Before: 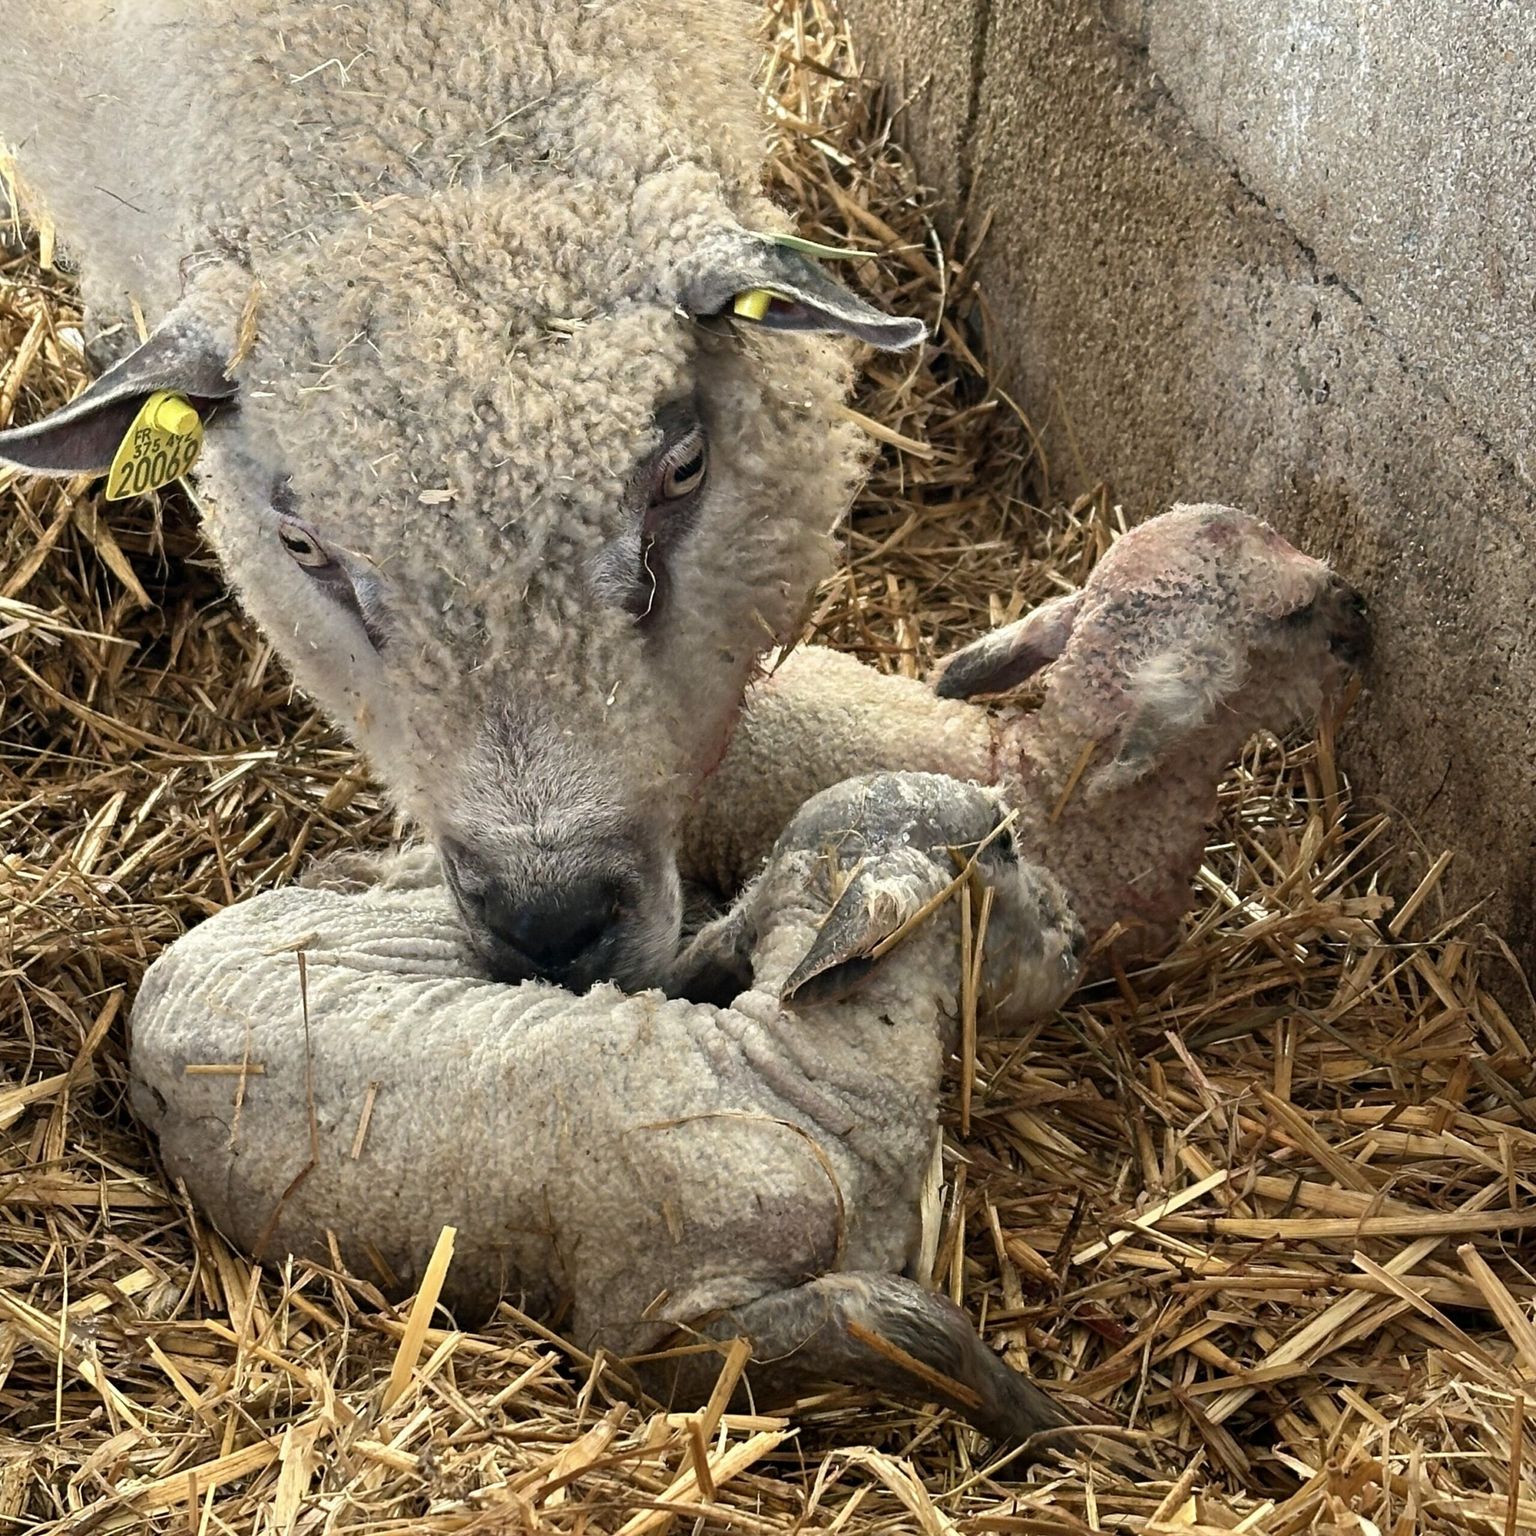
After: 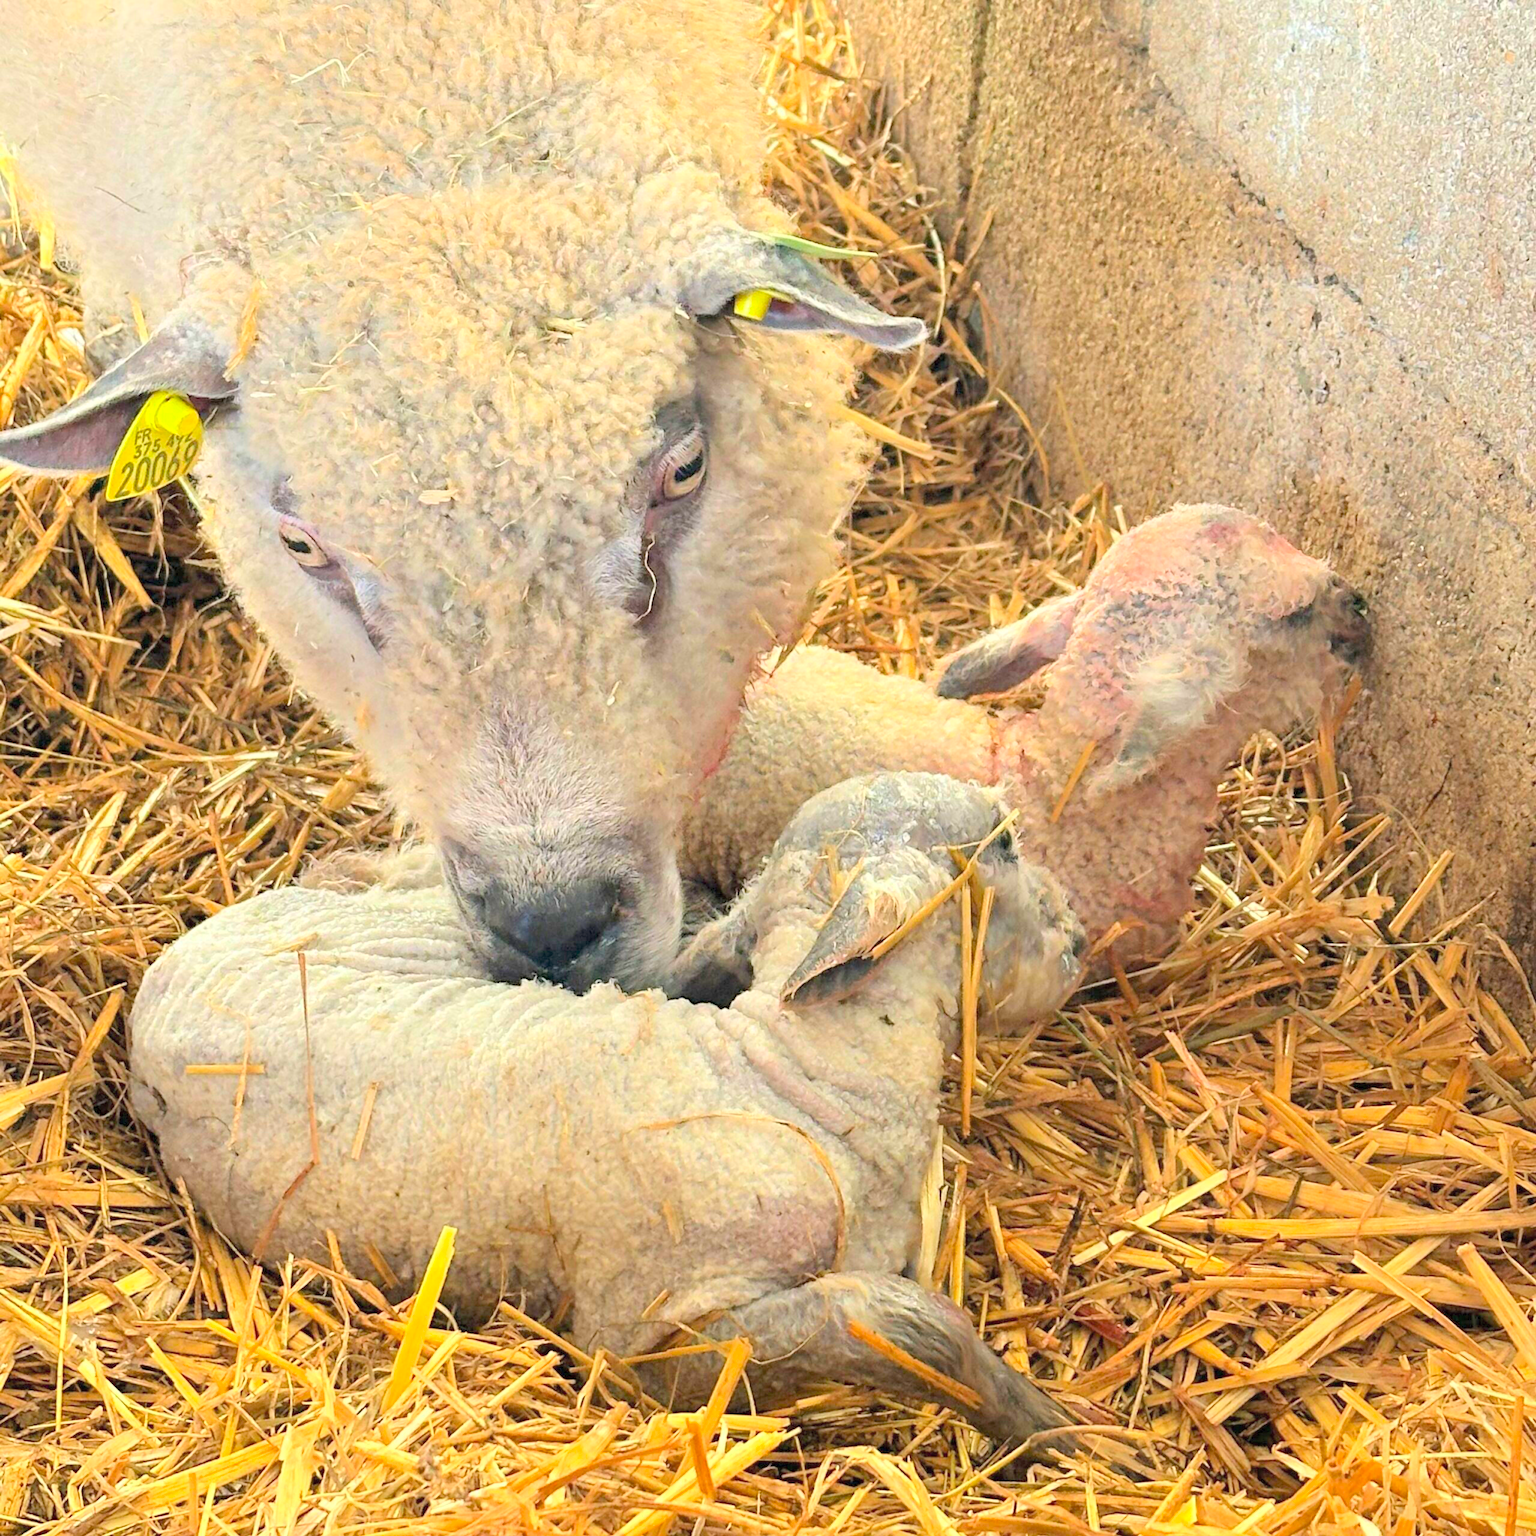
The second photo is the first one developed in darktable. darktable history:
global tonemap: drago (0.7, 100)
contrast brightness saturation: contrast 0.1, brightness 0.03, saturation 0.09
exposure: exposure 2.207 EV, compensate highlight preservation false
